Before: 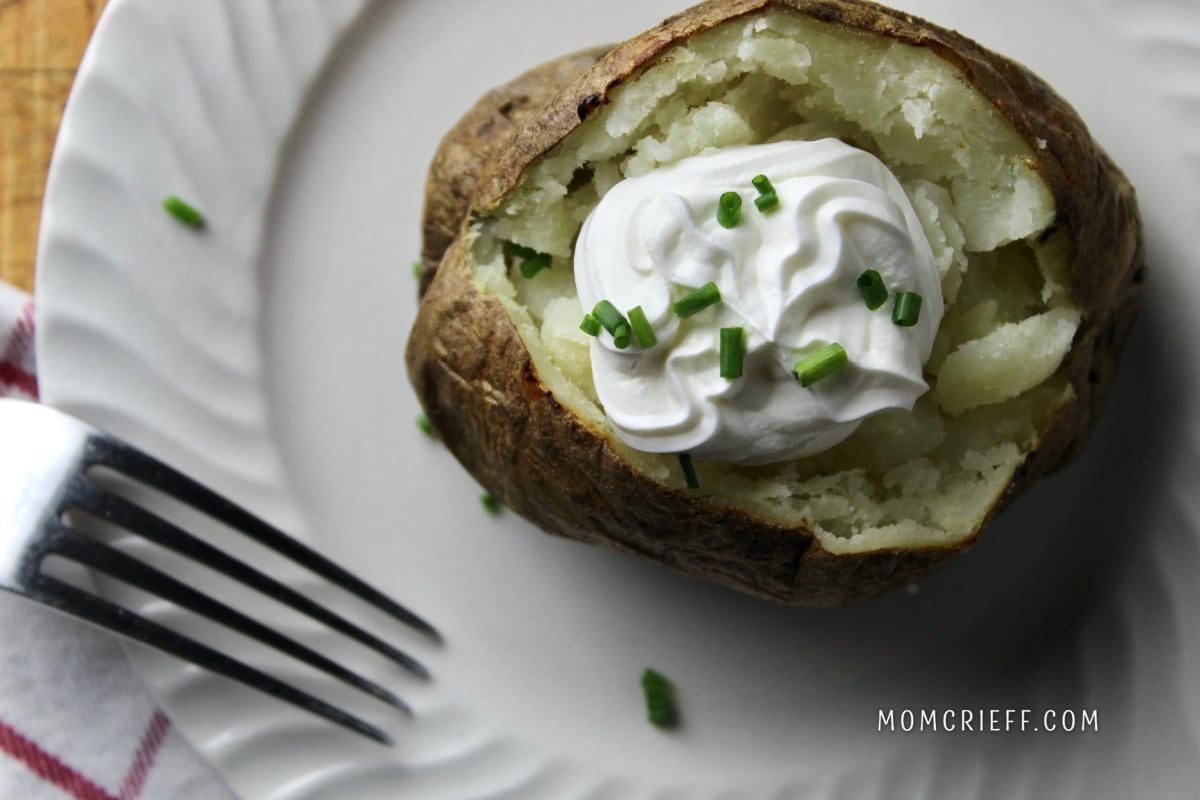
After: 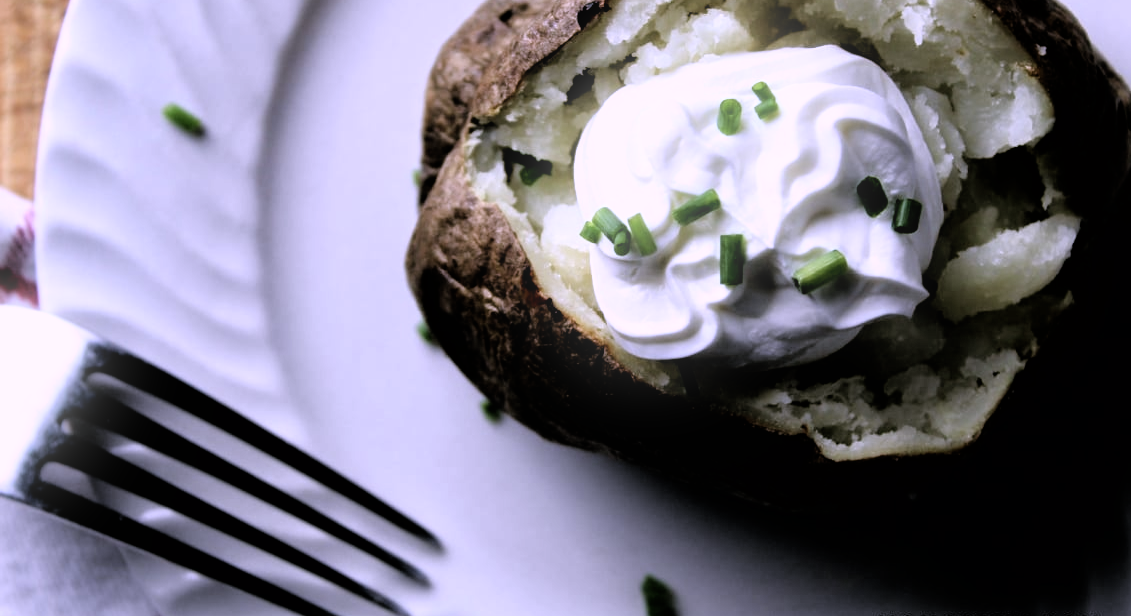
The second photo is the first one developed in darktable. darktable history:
white balance: red 0.925, blue 1.046
crop and rotate: angle 0.03°, top 11.643%, right 5.651%, bottom 11.189%
filmic rgb: black relative exposure -3.57 EV, white relative exposure 2.29 EV, hardness 3.41
bloom: size 9%, threshold 100%, strength 7%
color correction: highlights a* 15.46, highlights b* -20.56
